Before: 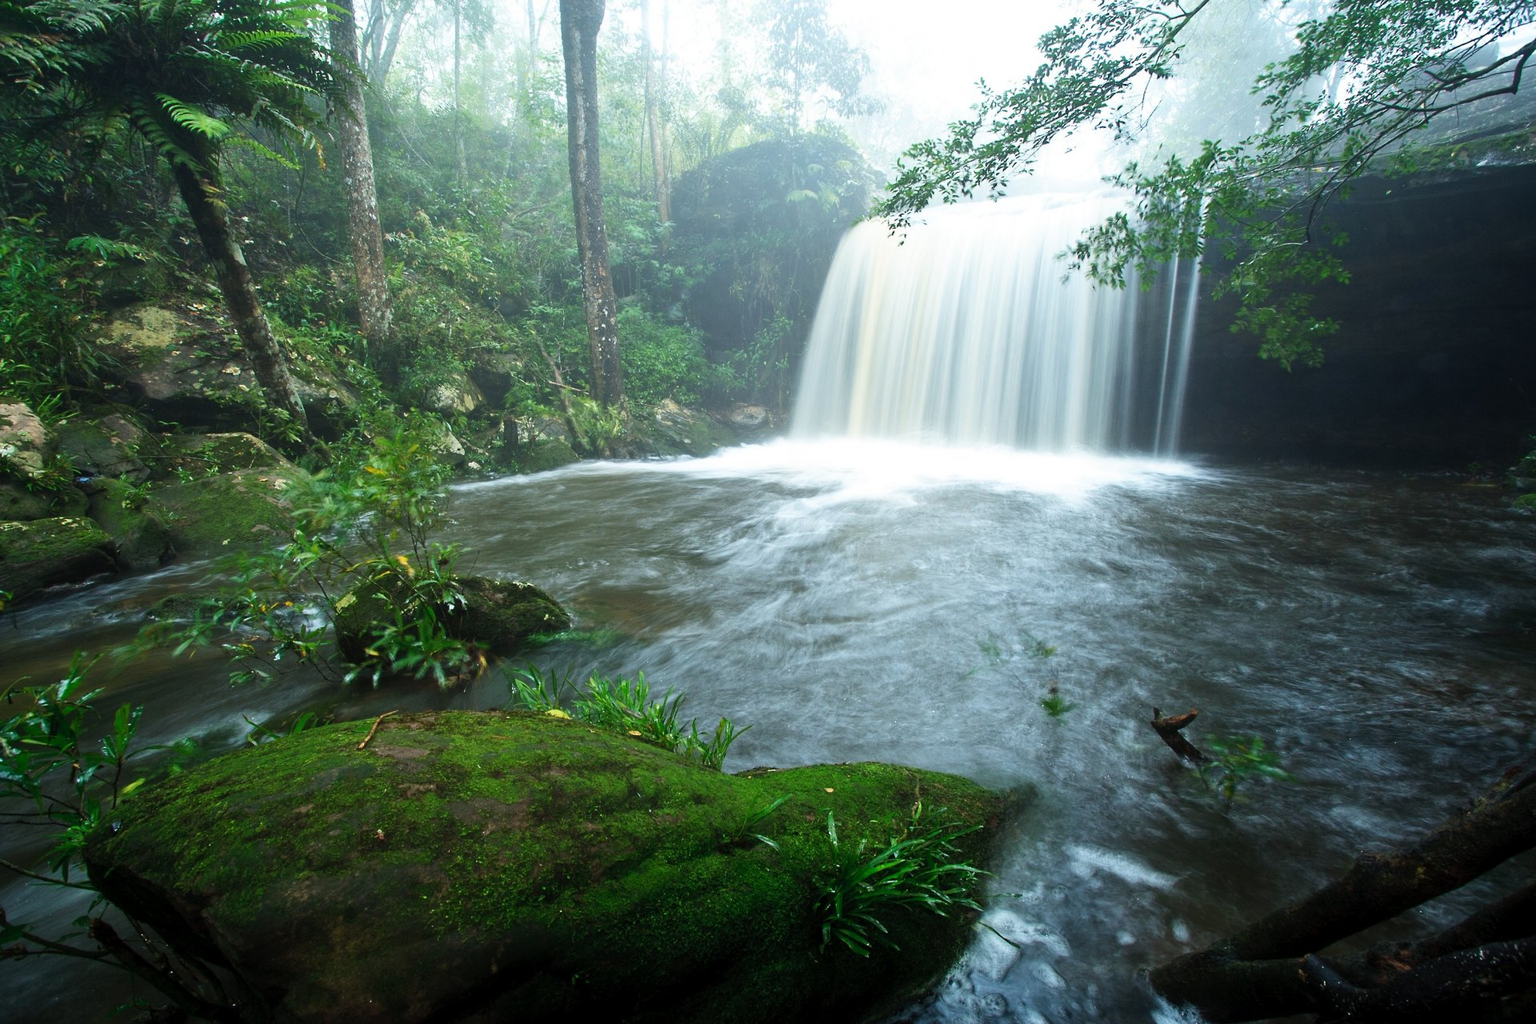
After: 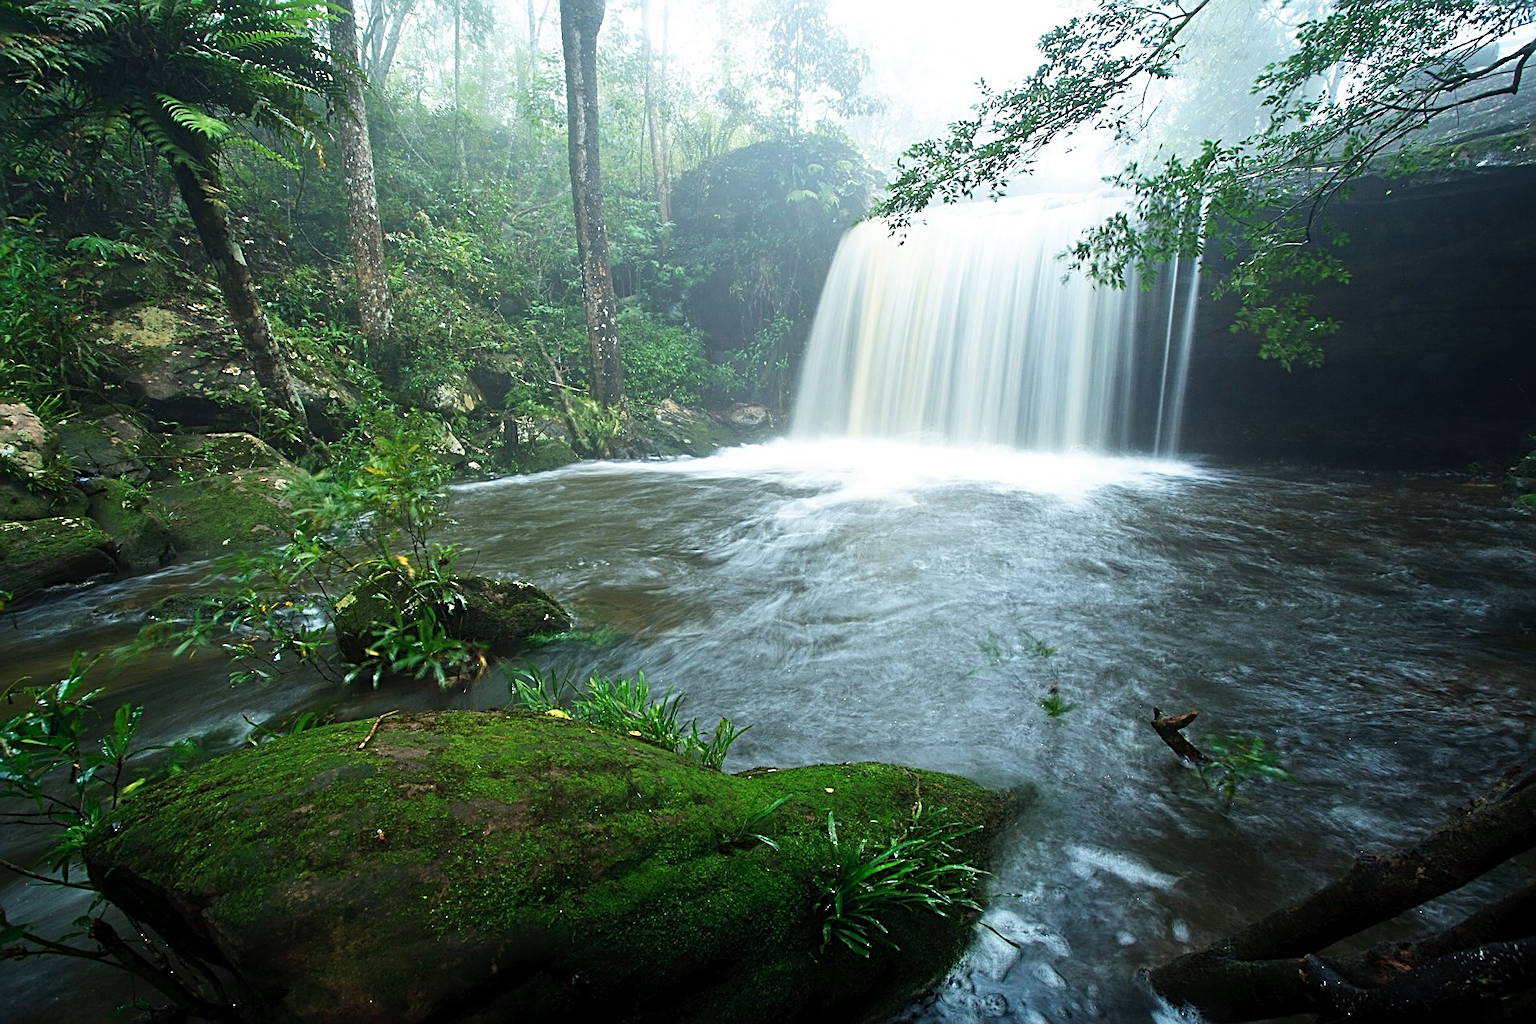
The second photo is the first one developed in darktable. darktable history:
sharpen: radius 2.796, amount 0.728
